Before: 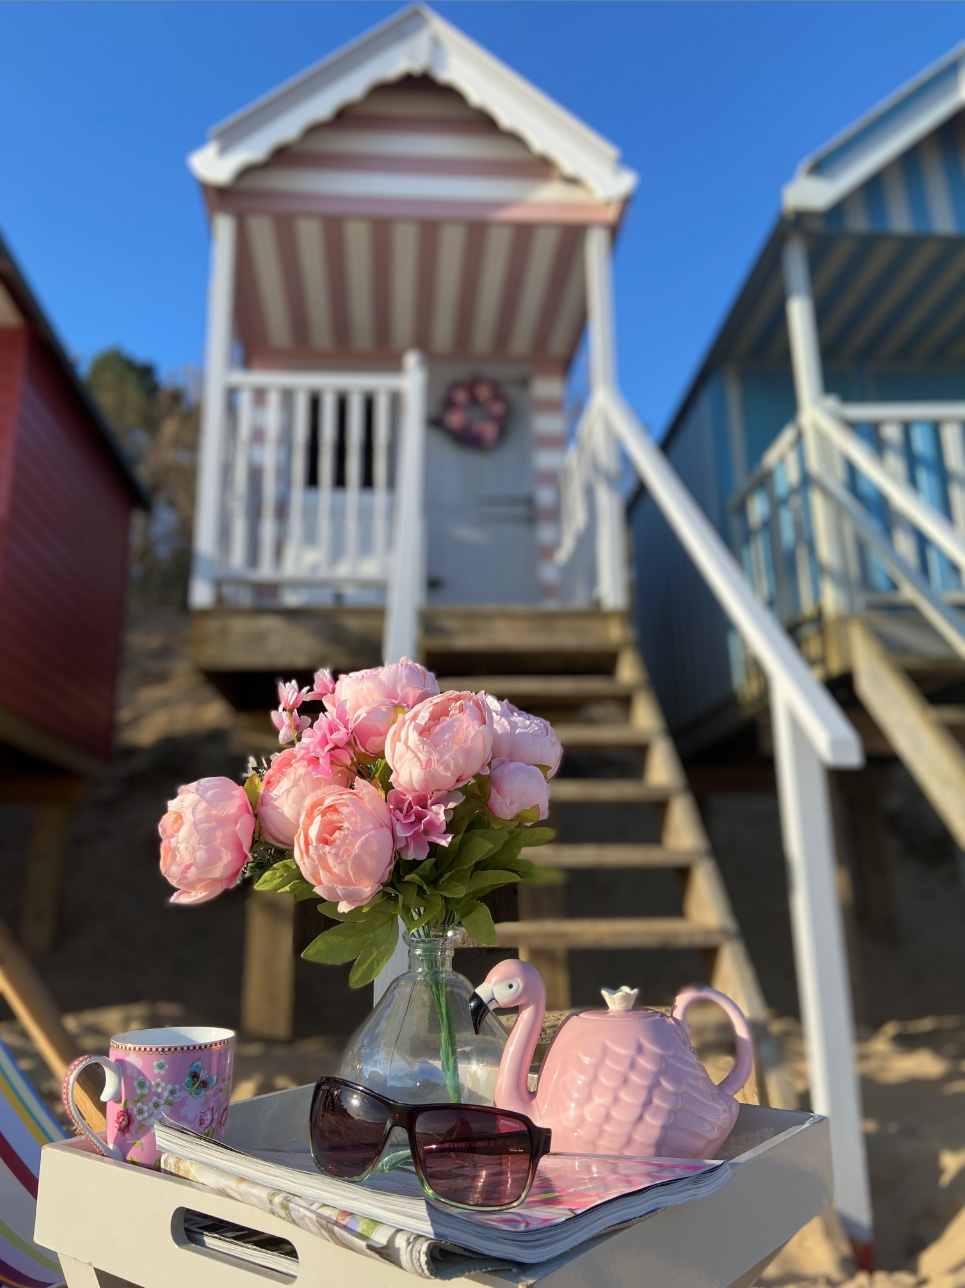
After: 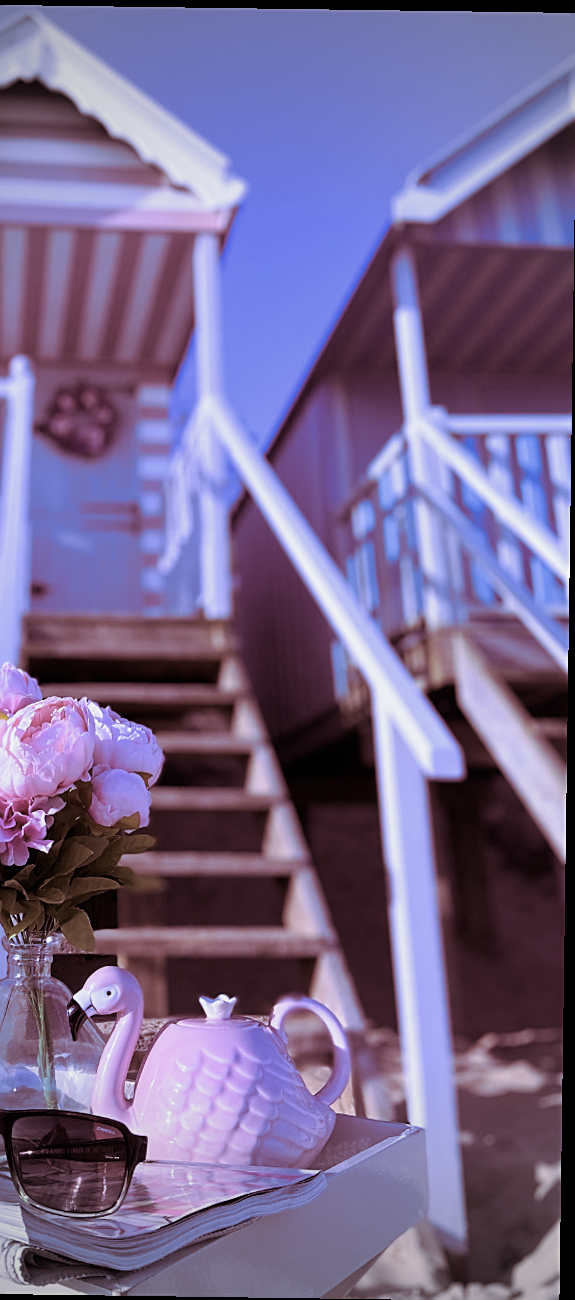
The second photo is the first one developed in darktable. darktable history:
rotate and perspective: rotation 0.8°, automatic cropping off
split-toning: shadows › hue 360°
sharpen: on, module defaults
white balance: red 0.98, blue 1.61
contrast brightness saturation: contrast 0.11, saturation -0.17
vignetting: fall-off start 67.15%, brightness -0.442, saturation -0.691, width/height ratio 1.011, unbound false
crop: left 41.402%
filmic rgb: black relative exposure -9.5 EV, white relative exposure 3.02 EV, hardness 6.12
